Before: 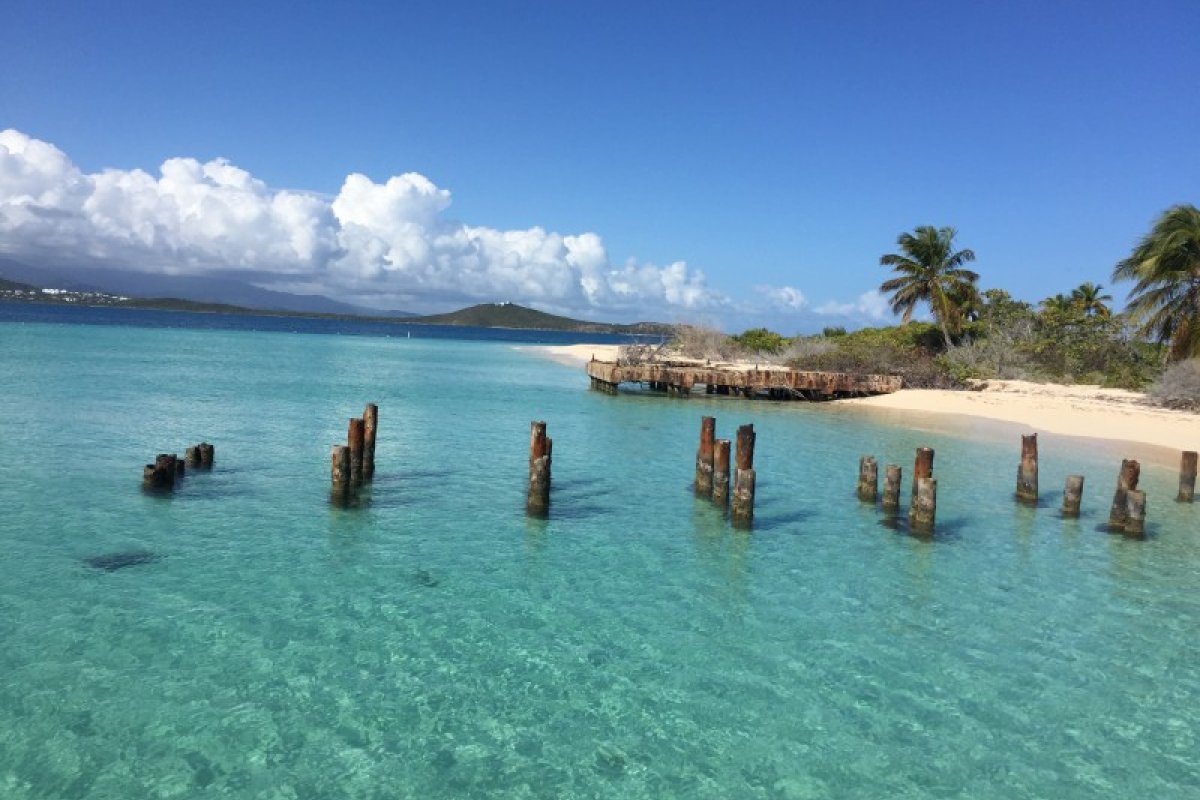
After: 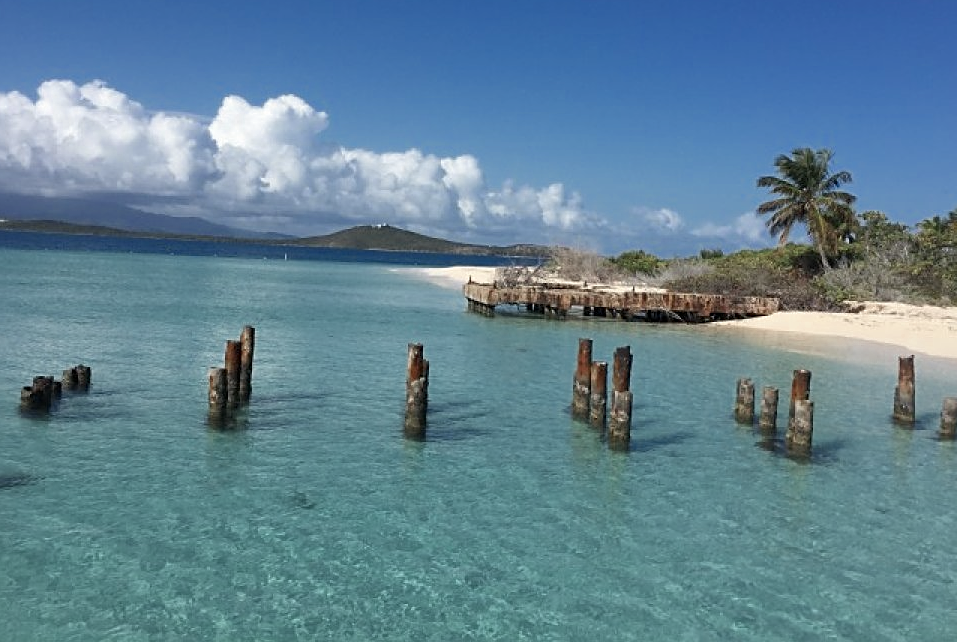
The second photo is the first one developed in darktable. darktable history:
color zones: curves: ch0 [(0, 0.5) (0.125, 0.4) (0.25, 0.5) (0.375, 0.4) (0.5, 0.4) (0.625, 0.35) (0.75, 0.35) (0.875, 0.5)]; ch1 [(0, 0.35) (0.125, 0.45) (0.25, 0.35) (0.375, 0.35) (0.5, 0.35) (0.625, 0.35) (0.75, 0.45) (0.875, 0.35)]; ch2 [(0, 0.6) (0.125, 0.5) (0.25, 0.5) (0.375, 0.6) (0.5, 0.6) (0.625, 0.5) (0.75, 0.5) (0.875, 0.5)]
sharpen: amount 0.499
crop and rotate: left 10.333%, top 9.79%, right 9.883%, bottom 9.911%
